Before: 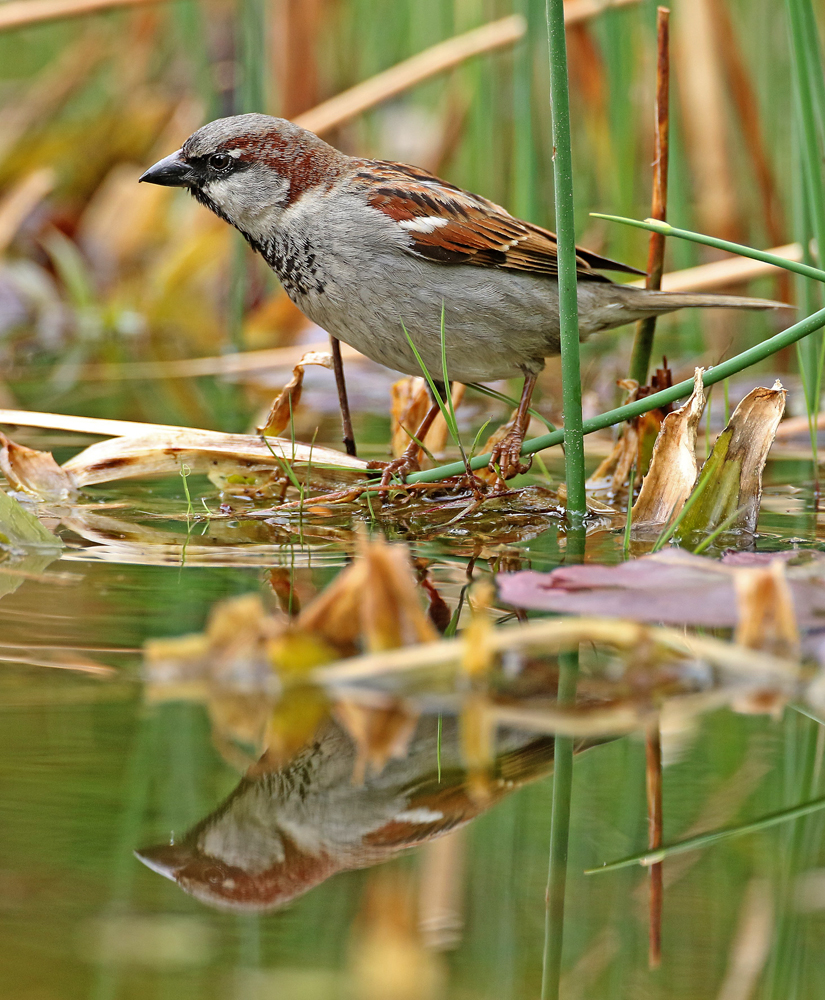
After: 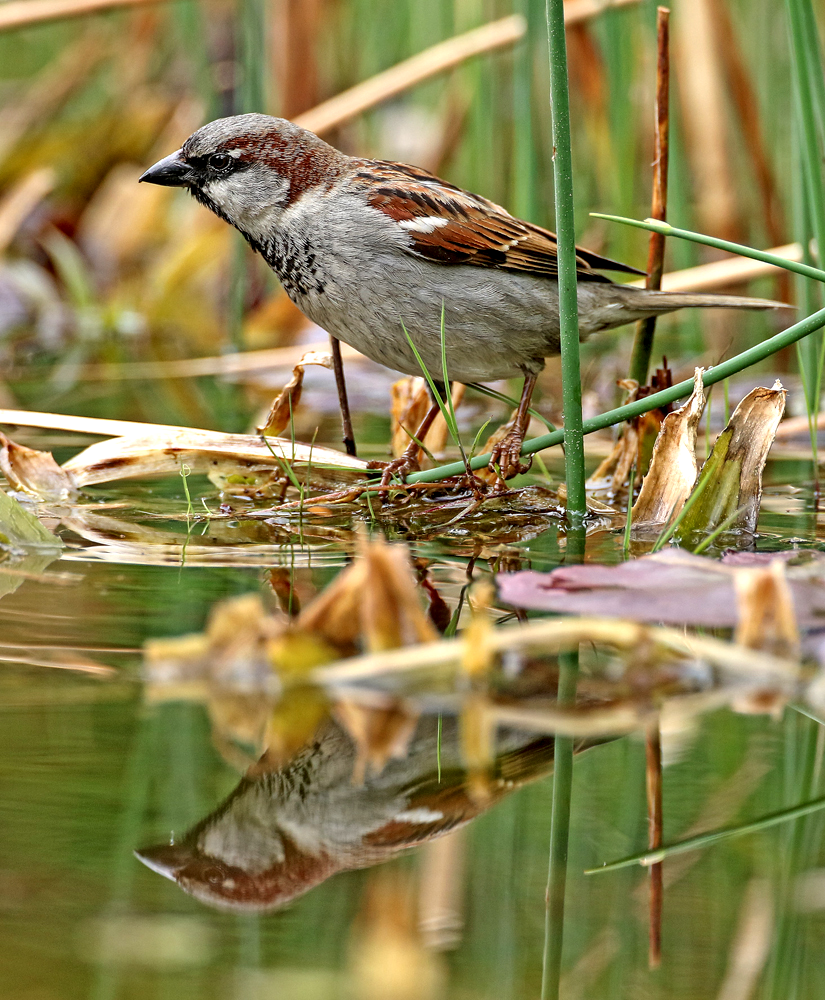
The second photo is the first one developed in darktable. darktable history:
local contrast: detail 134%, midtone range 0.747
